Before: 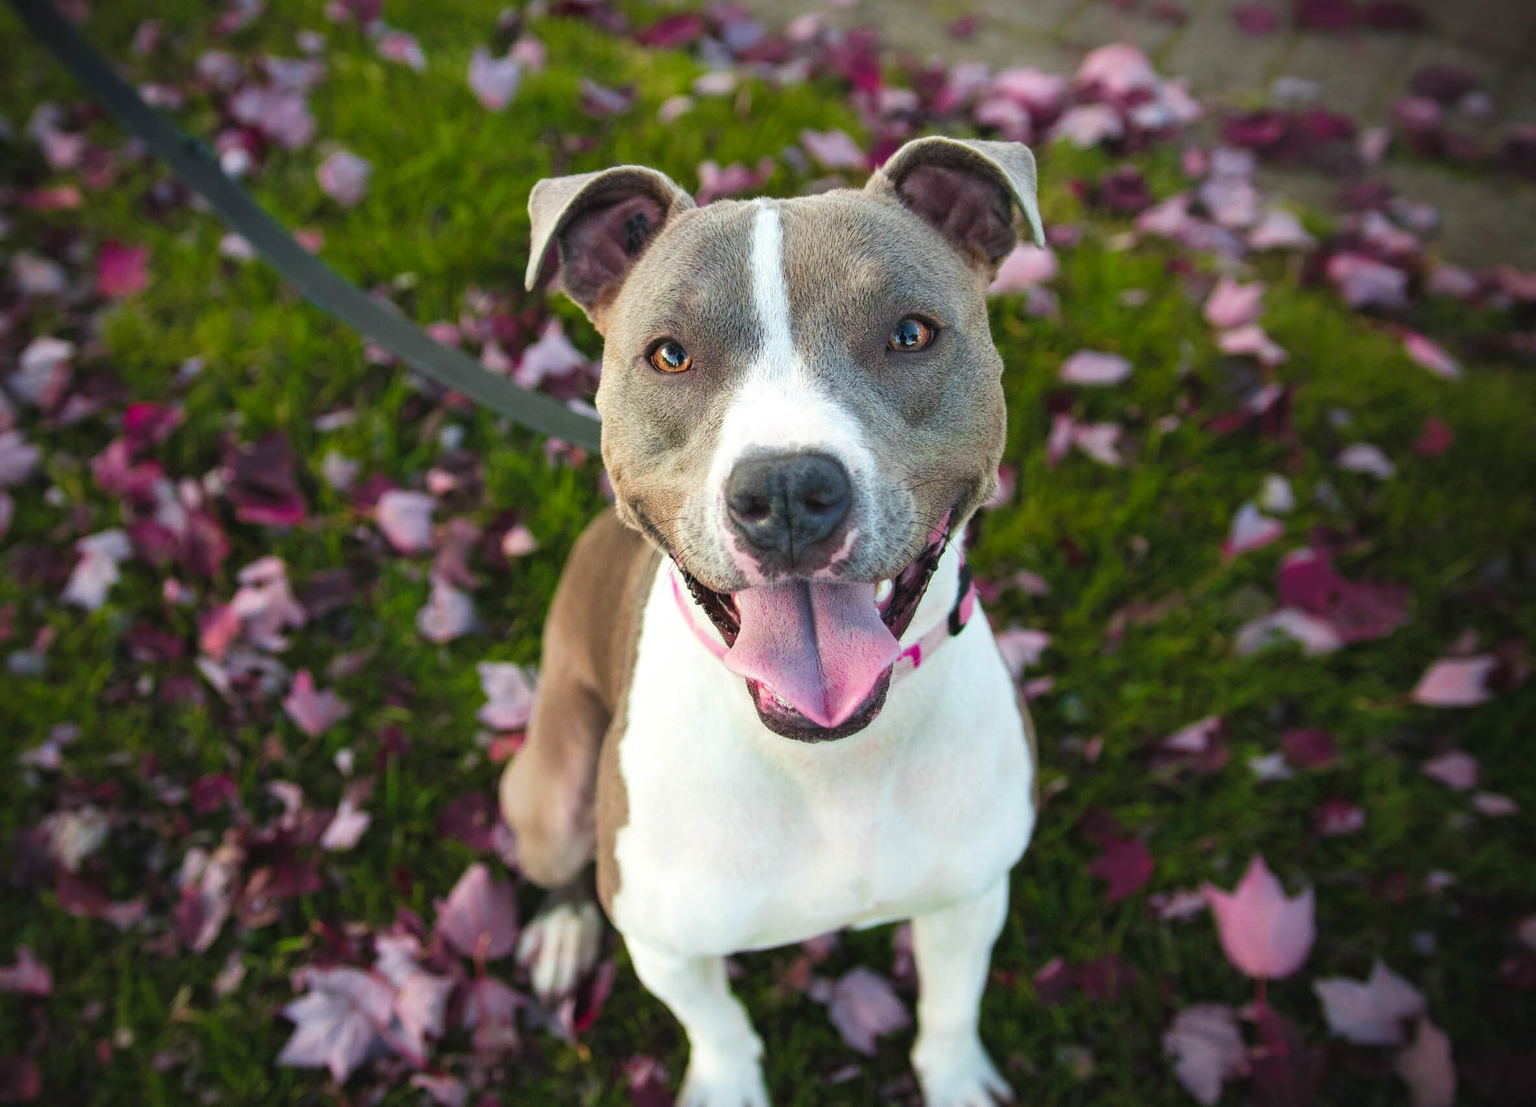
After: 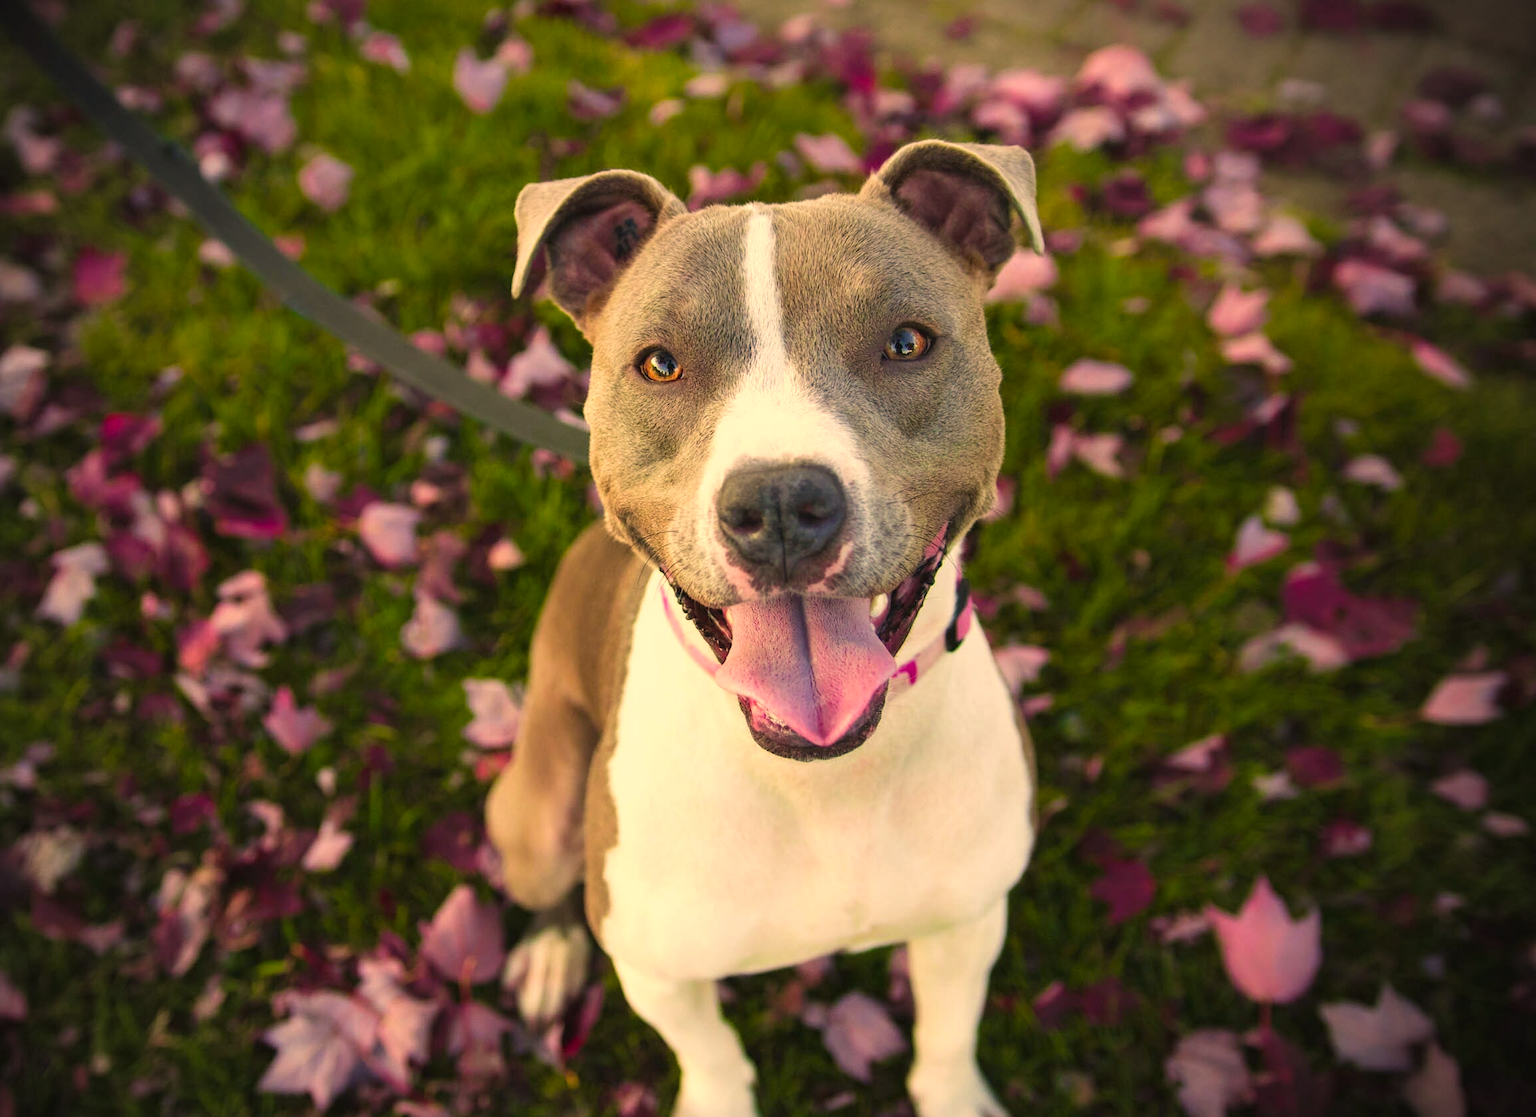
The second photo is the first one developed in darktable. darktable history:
vignetting: fall-off radius 61.15%
velvia: strength 17.24%
crop and rotate: left 1.711%, right 0.659%, bottom 1.439%
color correction: highlights a* 14.9, highlights b* 30.9
